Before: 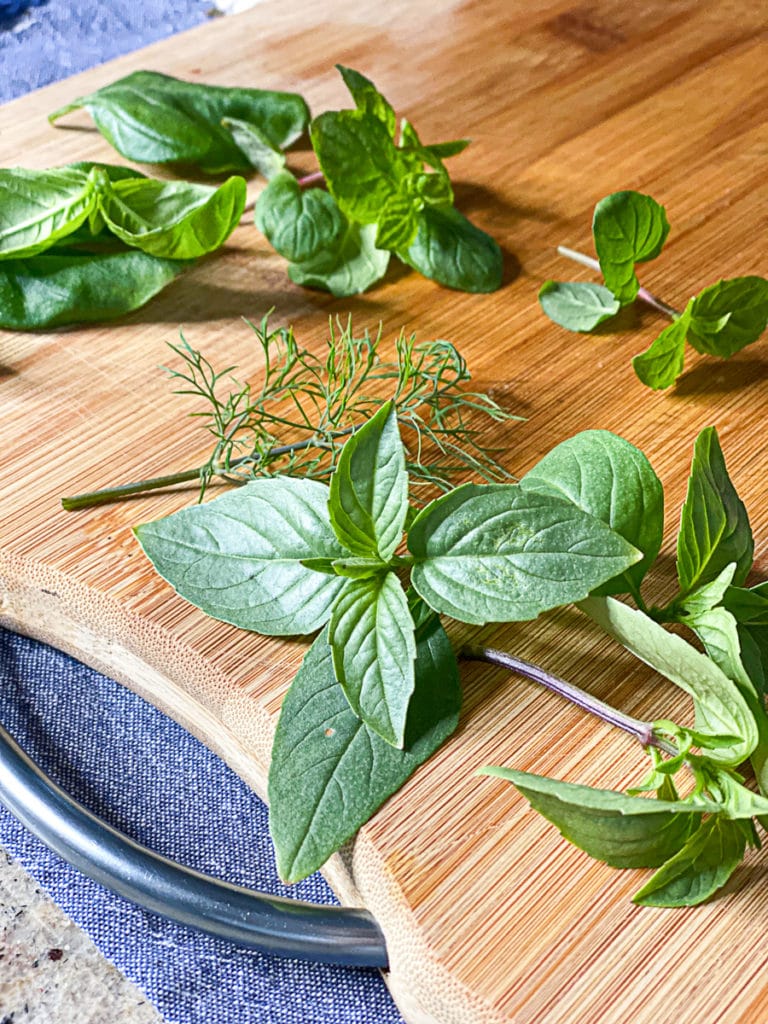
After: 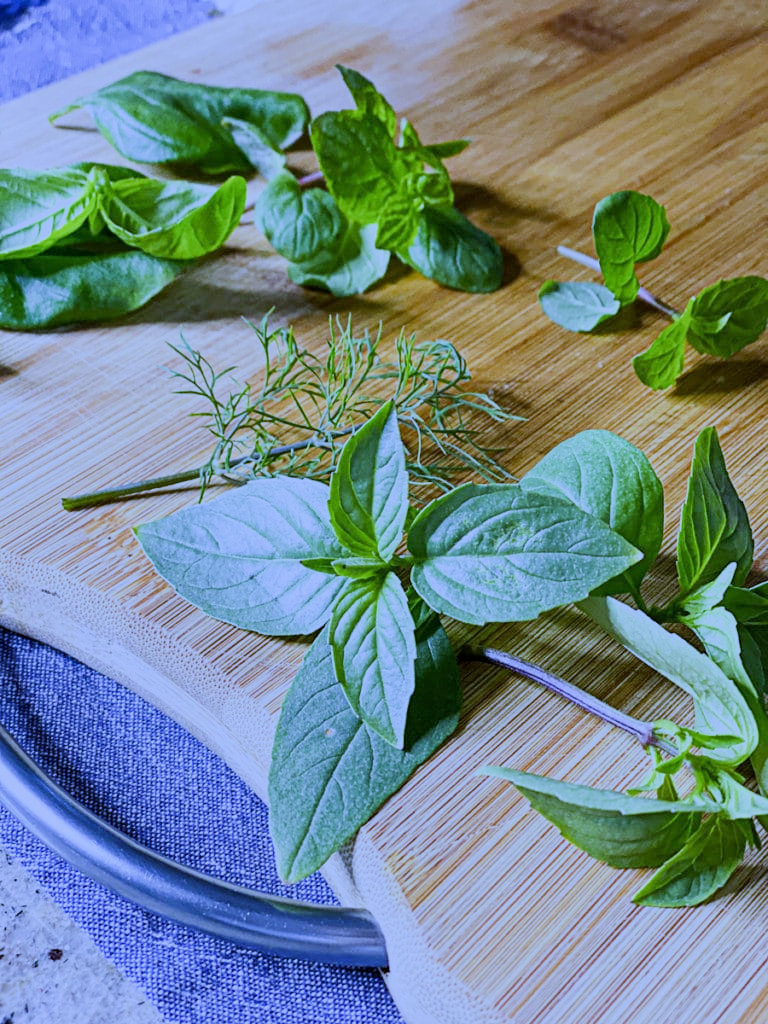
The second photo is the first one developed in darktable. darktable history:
white balance: red 0.766, blue 1.537
filmic rgb: black relative exposure -7.65 EV, white relative exposure 4.56 EV, hardness 3.61
